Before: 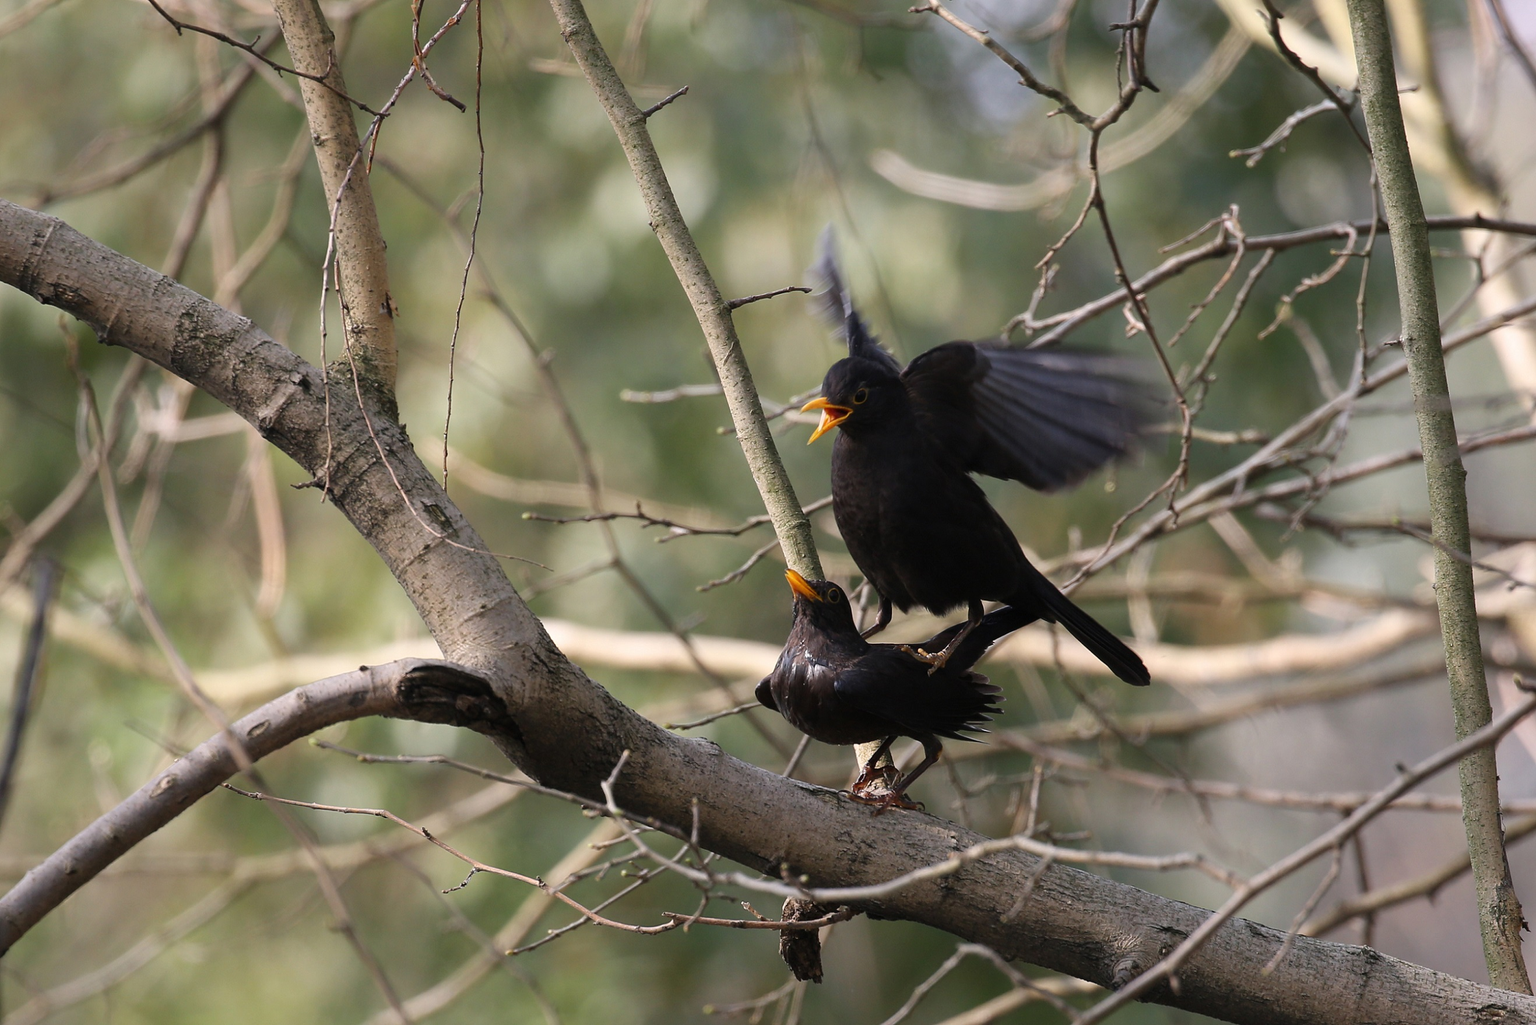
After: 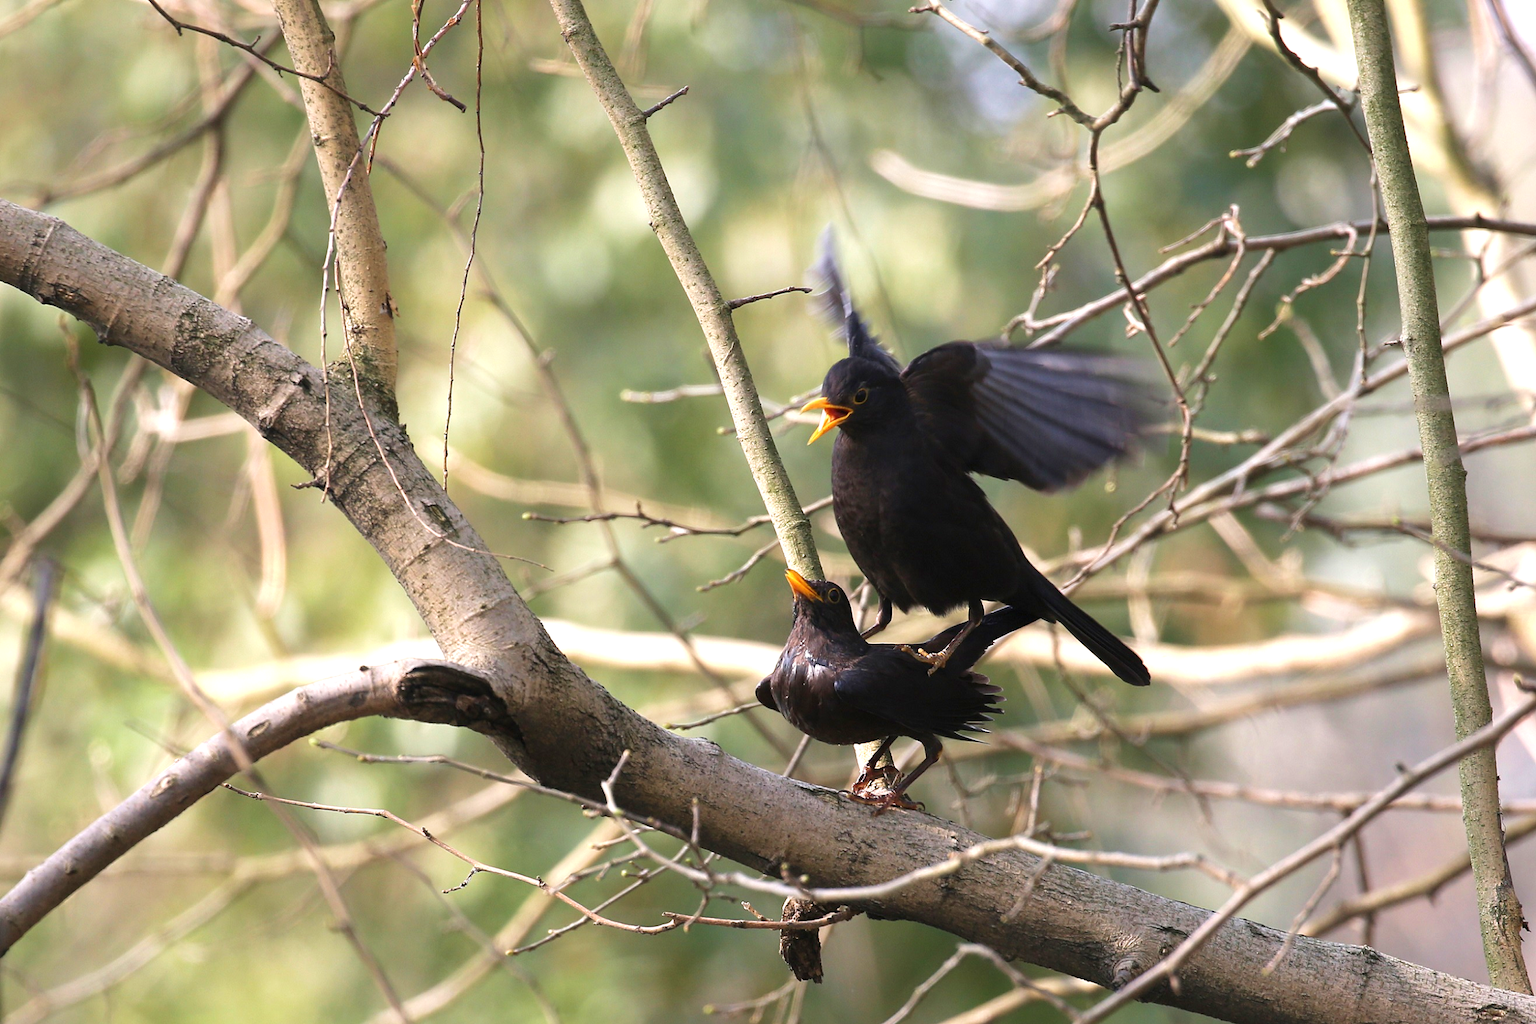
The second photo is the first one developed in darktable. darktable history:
velvia: strength 24.89%
exposure: black level correction 0, exposure 0.5 EV, compensate exposure bias true, compensate highlight preservation false
